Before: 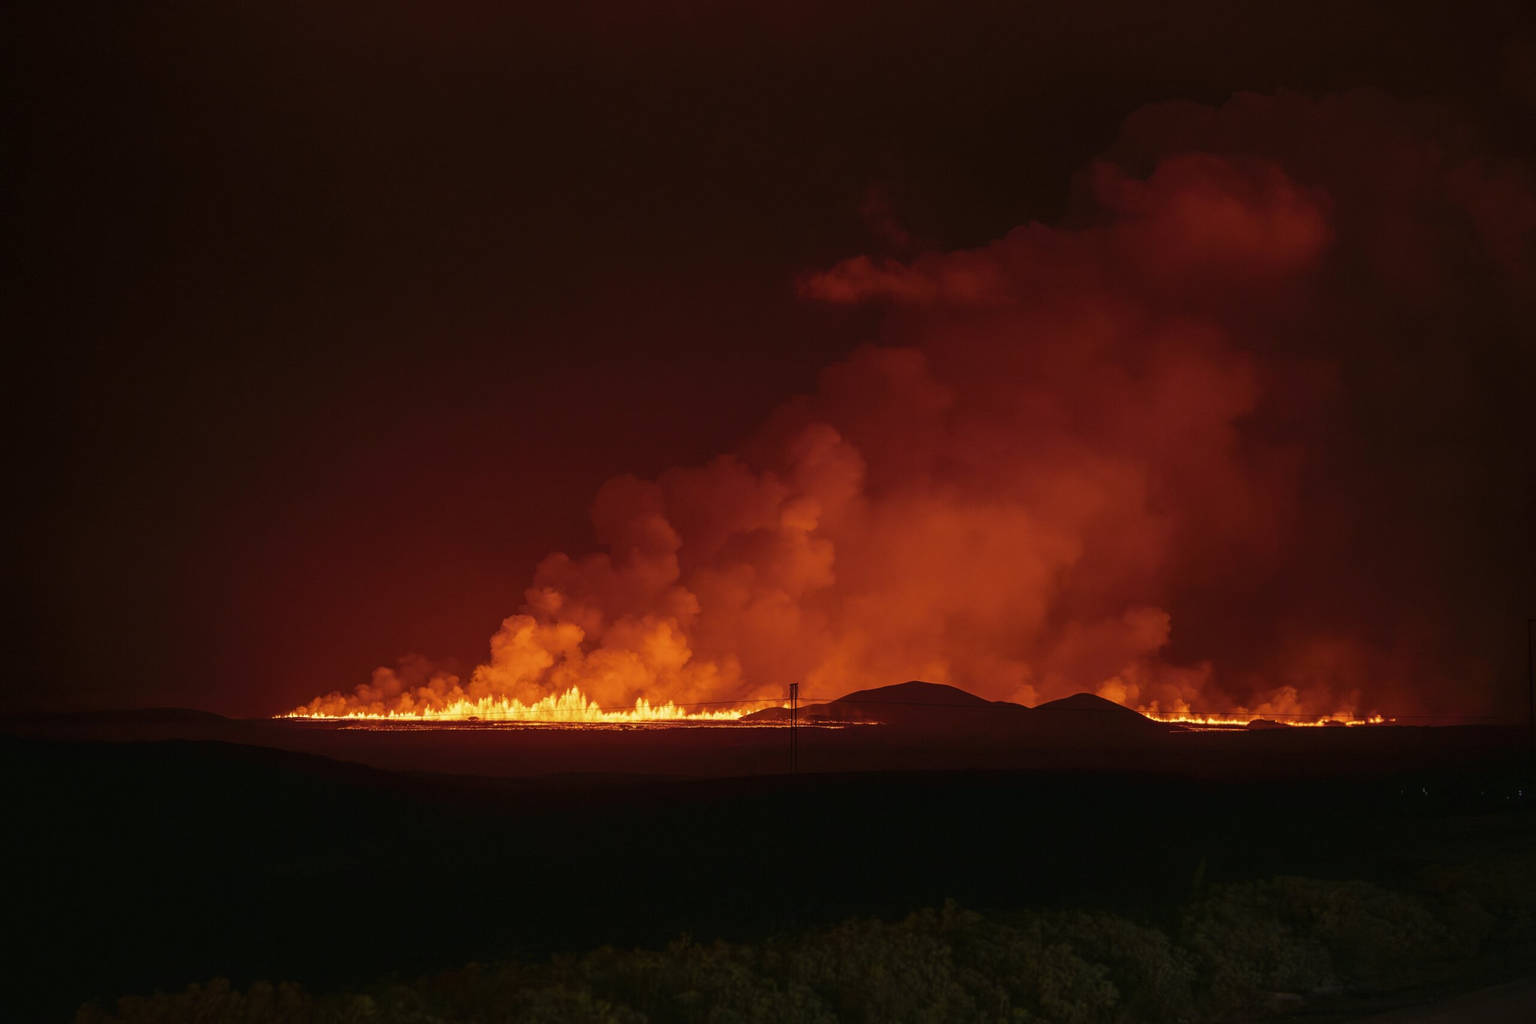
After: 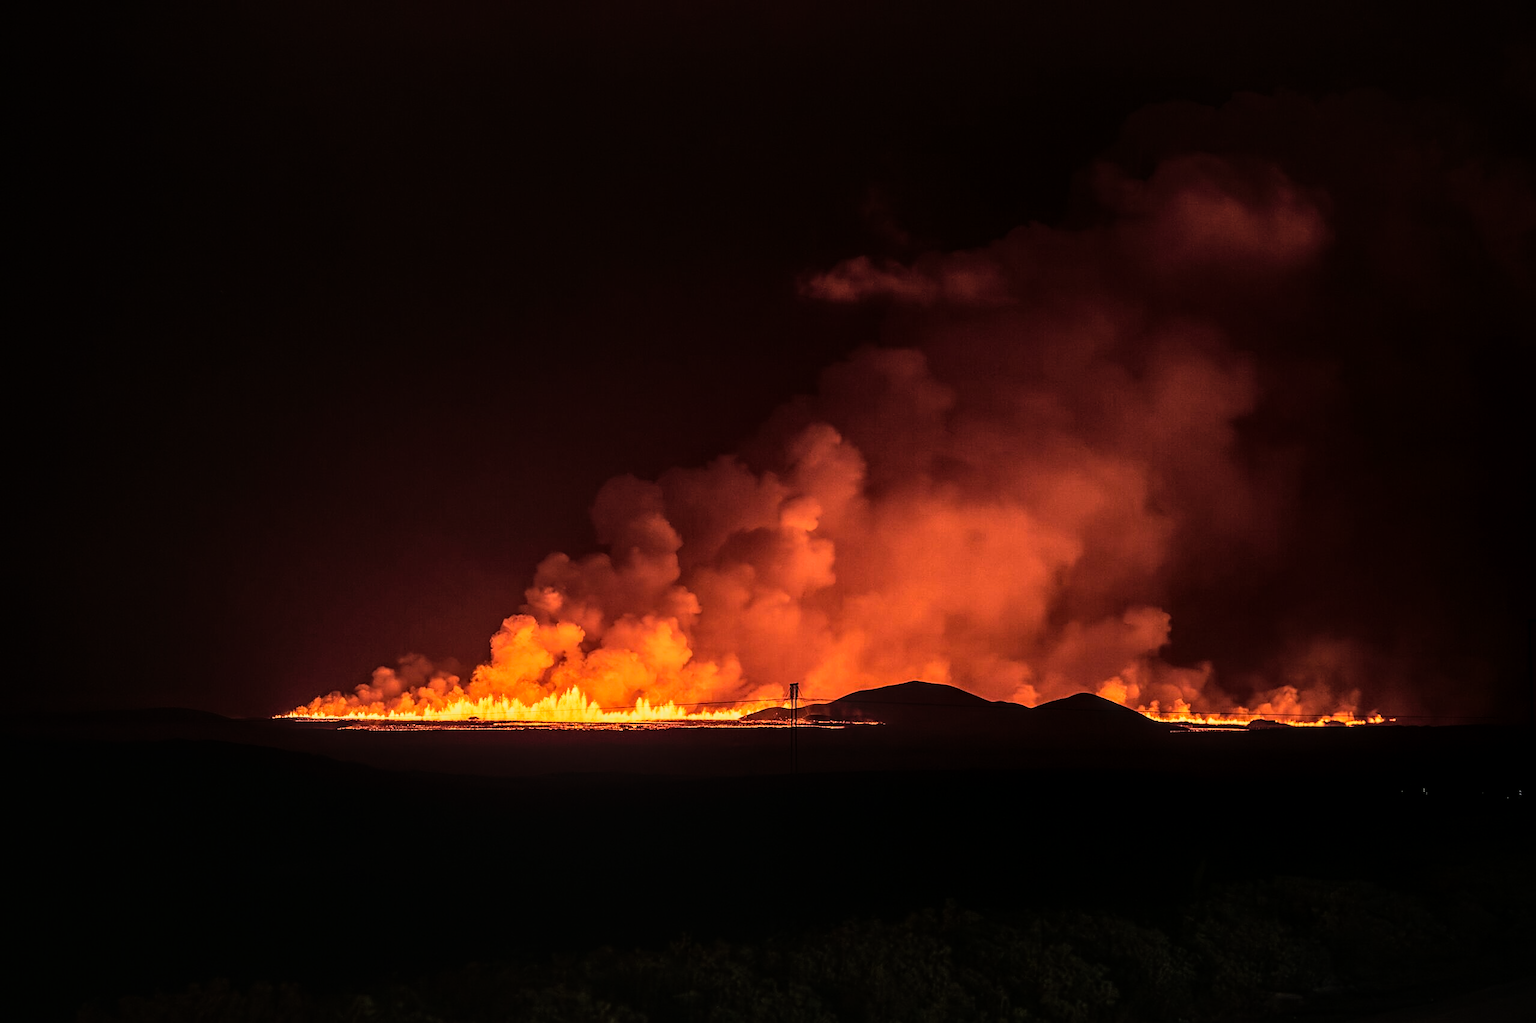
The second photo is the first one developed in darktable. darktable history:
rgb curve: curves: ch0 [(0, 0) (0.21, 0.15) (0.24, 0.21) (0.5, 0.75) (0.75, 0.96) (0.89, 0.99) (1, 1)]; ch1 [(0, 0.02) (0.21, 0.13) (0.25, 0.2) (0.5, 0.67) (0.75, 0.9) (0.89, 0.97) (1, 1)]; ch2 [(0, 0.02) (0.21, 0.13) (0.25, 0.2) (0.5, 0.67) (0.75, 0.9) (0.89, 0.97) (1, 1)], compensate middle gray true
sharpen: on, module defaults
shadows and highlights: shadows 25, white point adjustment -3, highlights -30
local contrast: on, module defaults
white balance: red 1.004, blue 1.024
